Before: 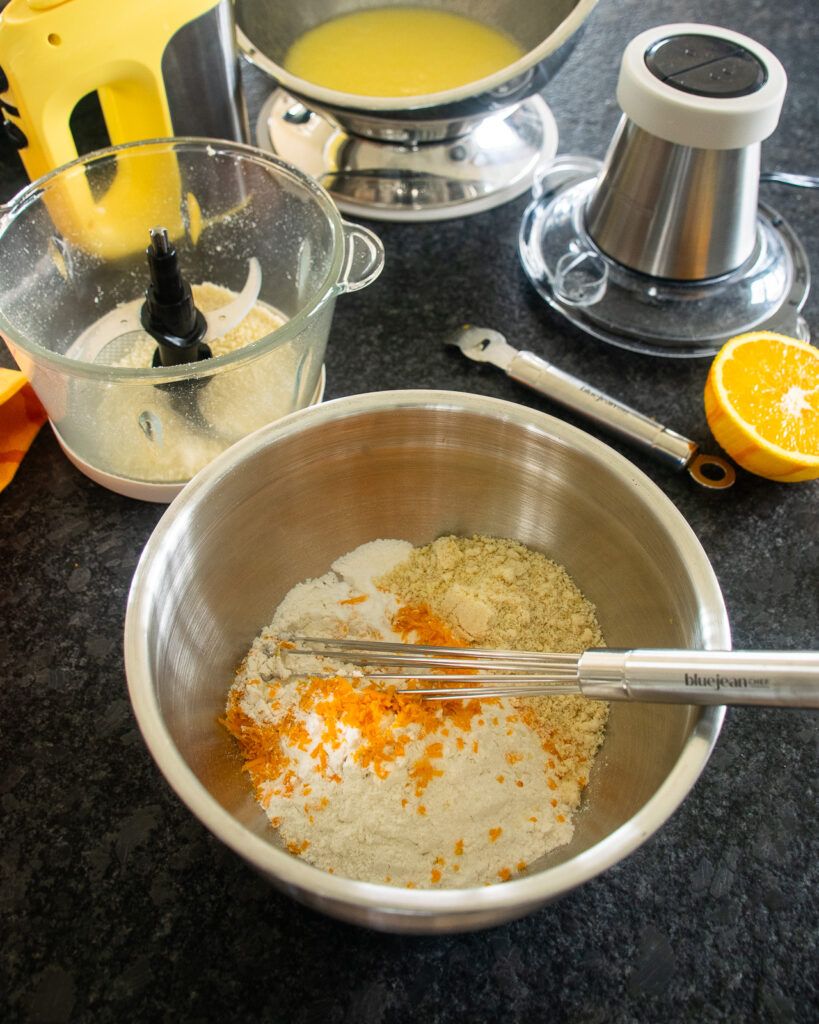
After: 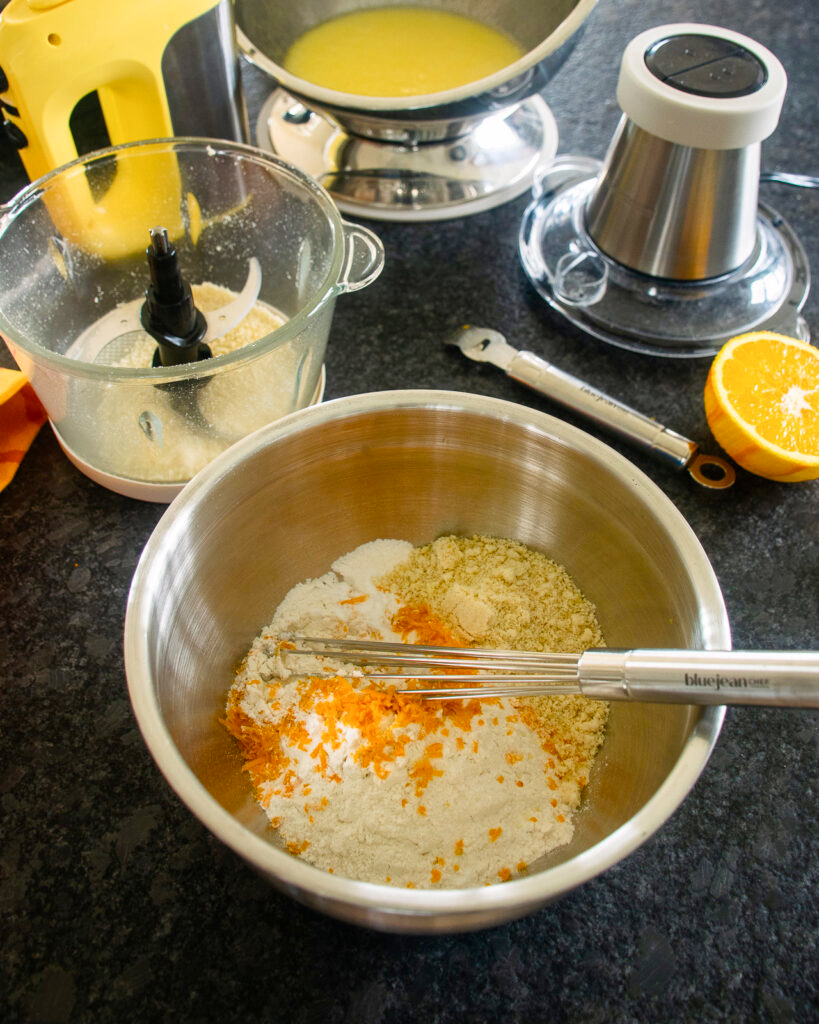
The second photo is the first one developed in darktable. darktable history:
color balance rgb: highlights gain › chroma 0.151%, highlights gain › hue 332.65°, perceptual saturation grading › global saturation 0.826%, perceptual saturation grading › highlights -9.482%, perceptual saturation grading › mid-tones 17.953%, perceptual saturation grading › shadows 29.034%, global vibrance 20%
exposure: compensate highlight preservation false
